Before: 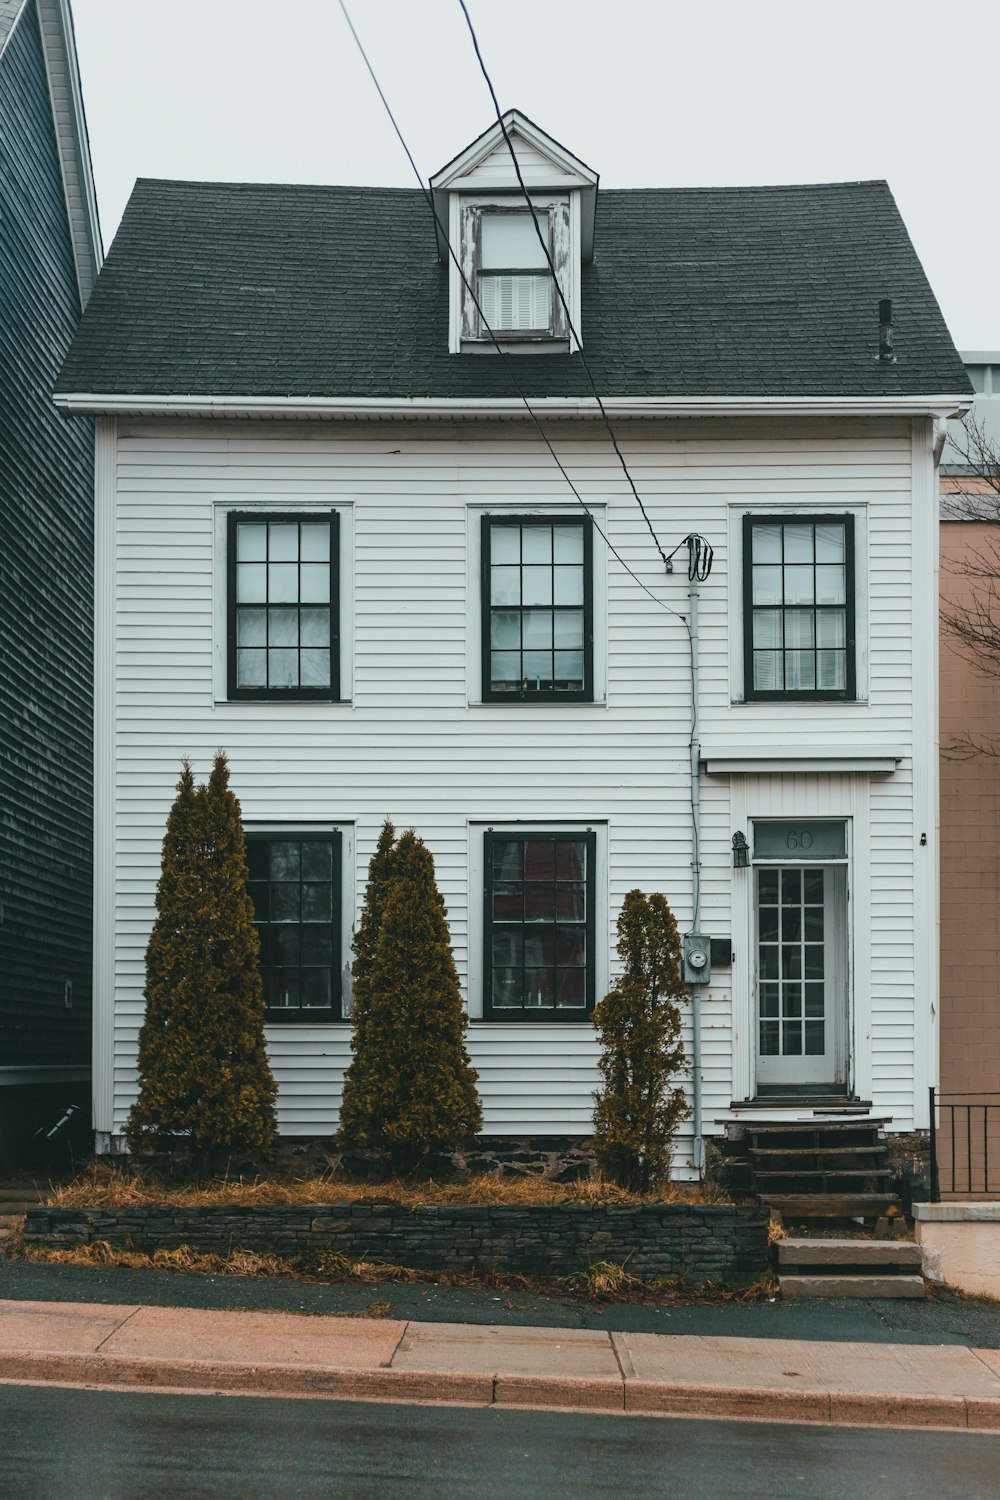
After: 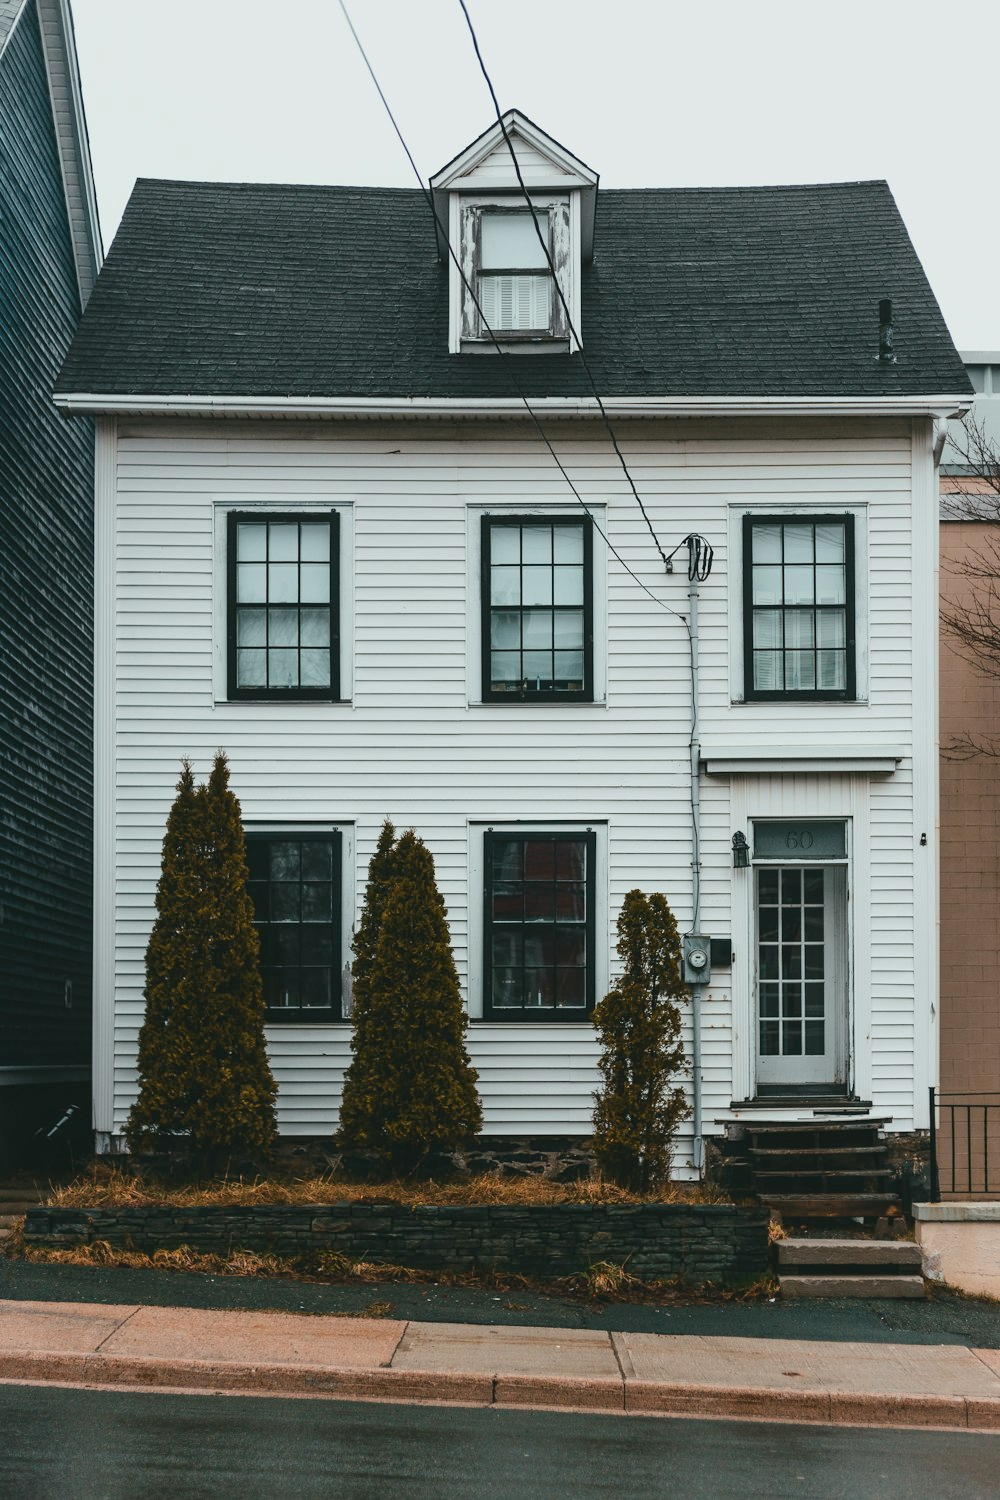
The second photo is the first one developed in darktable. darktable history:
tone curve: curves: ch0 [(0, 0.032) (0.181, 0.152) (0.751, 0.762) (1, 1)], color space Lab, independent channels, preserve colors none
